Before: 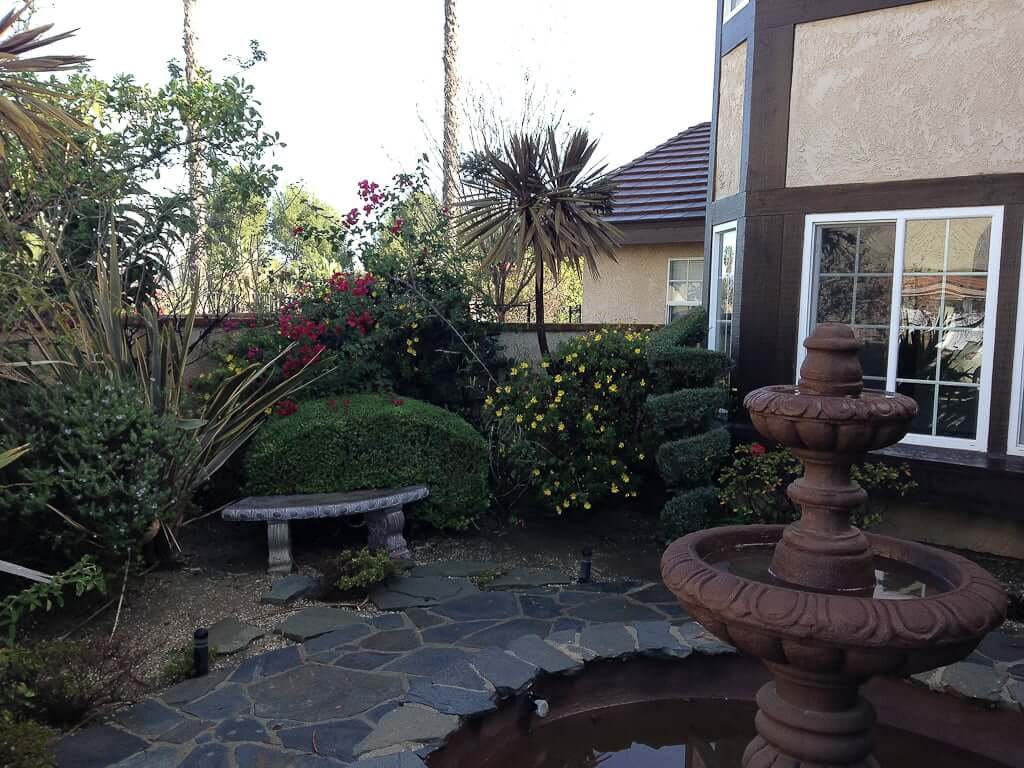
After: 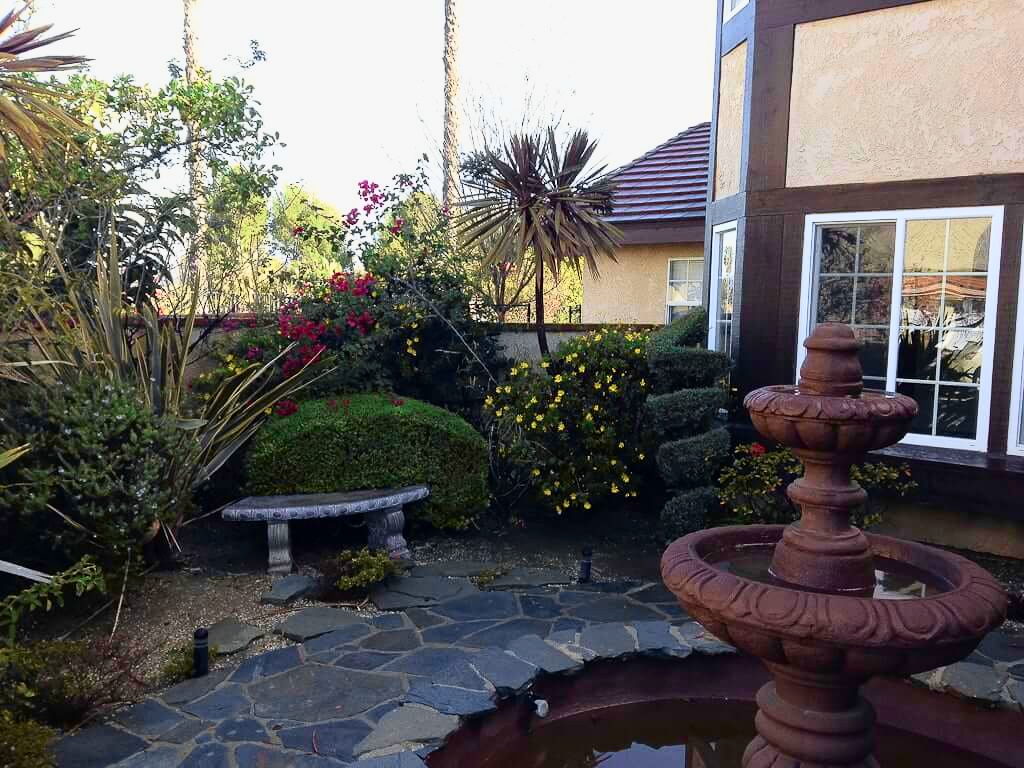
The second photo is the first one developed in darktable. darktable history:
tone curve: curves: ch0 [(0, 0) (0.091, 0.075) (0.389, 0.441) (0.696, 0.808) (0.844, 0.908) (0.909, 0.942) (1, 0.973)]; ch1 [(0, 0) (0.437, 0.404) (0.48, 0.486) (0.5, 0.5) (0.529, 0.556) (0.58, 0.606) (0.616, 0.654) (1, 1)]; ch2 [(0, 0) (0.442, 0.415) (0.5, 0.5) (0.535, 0.567) (0.585, 0.632) (1, 1)], color space Lab, independent channels
